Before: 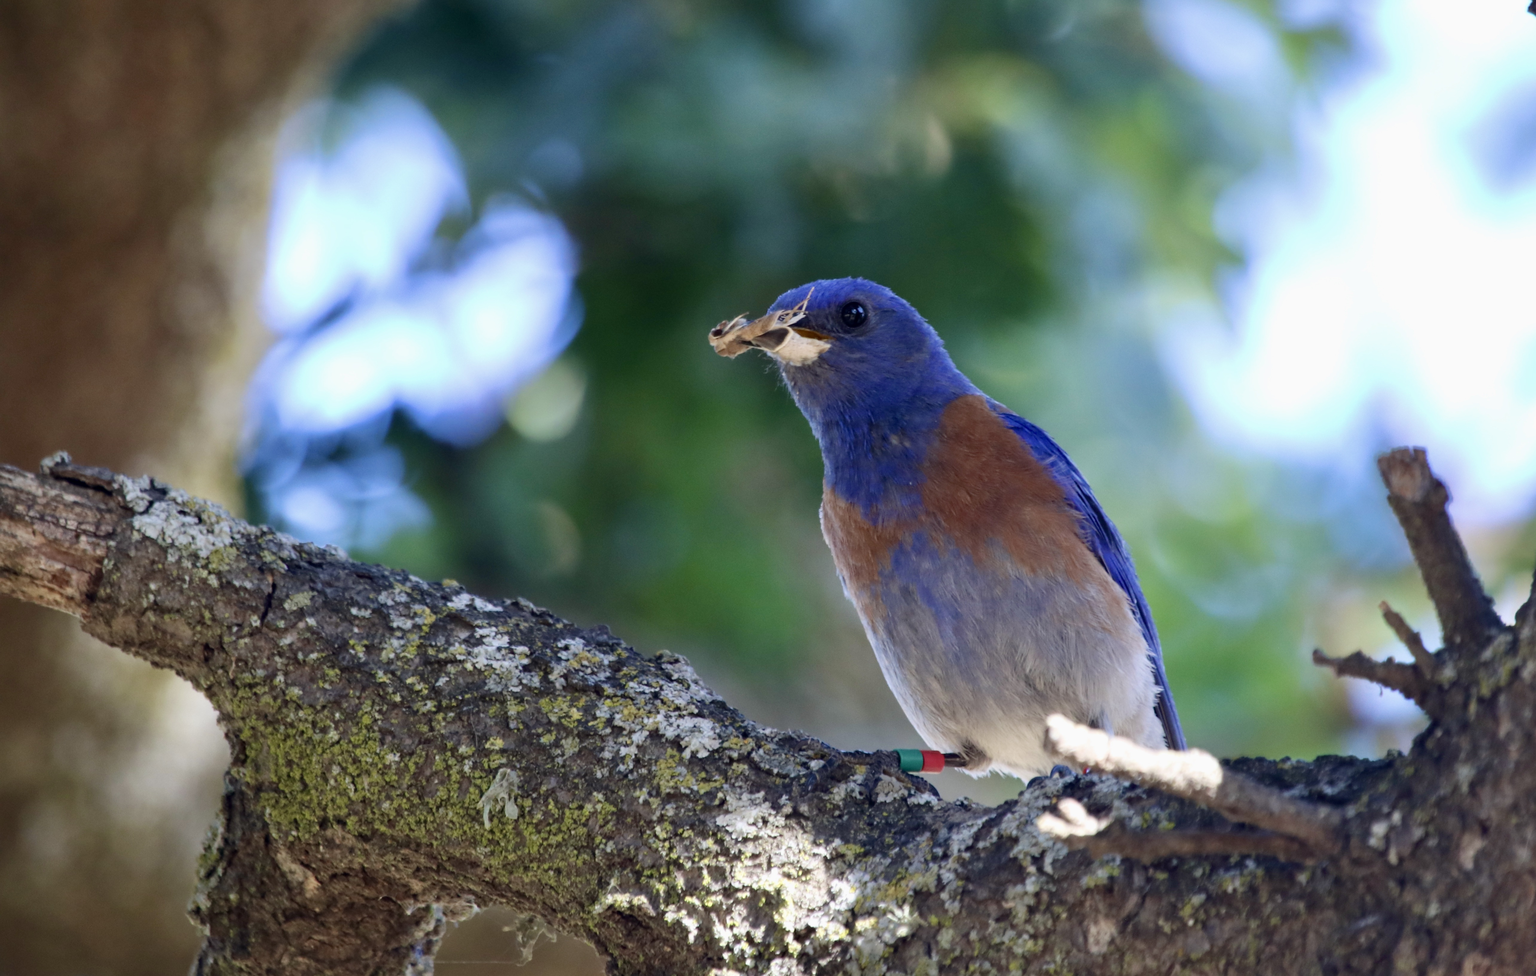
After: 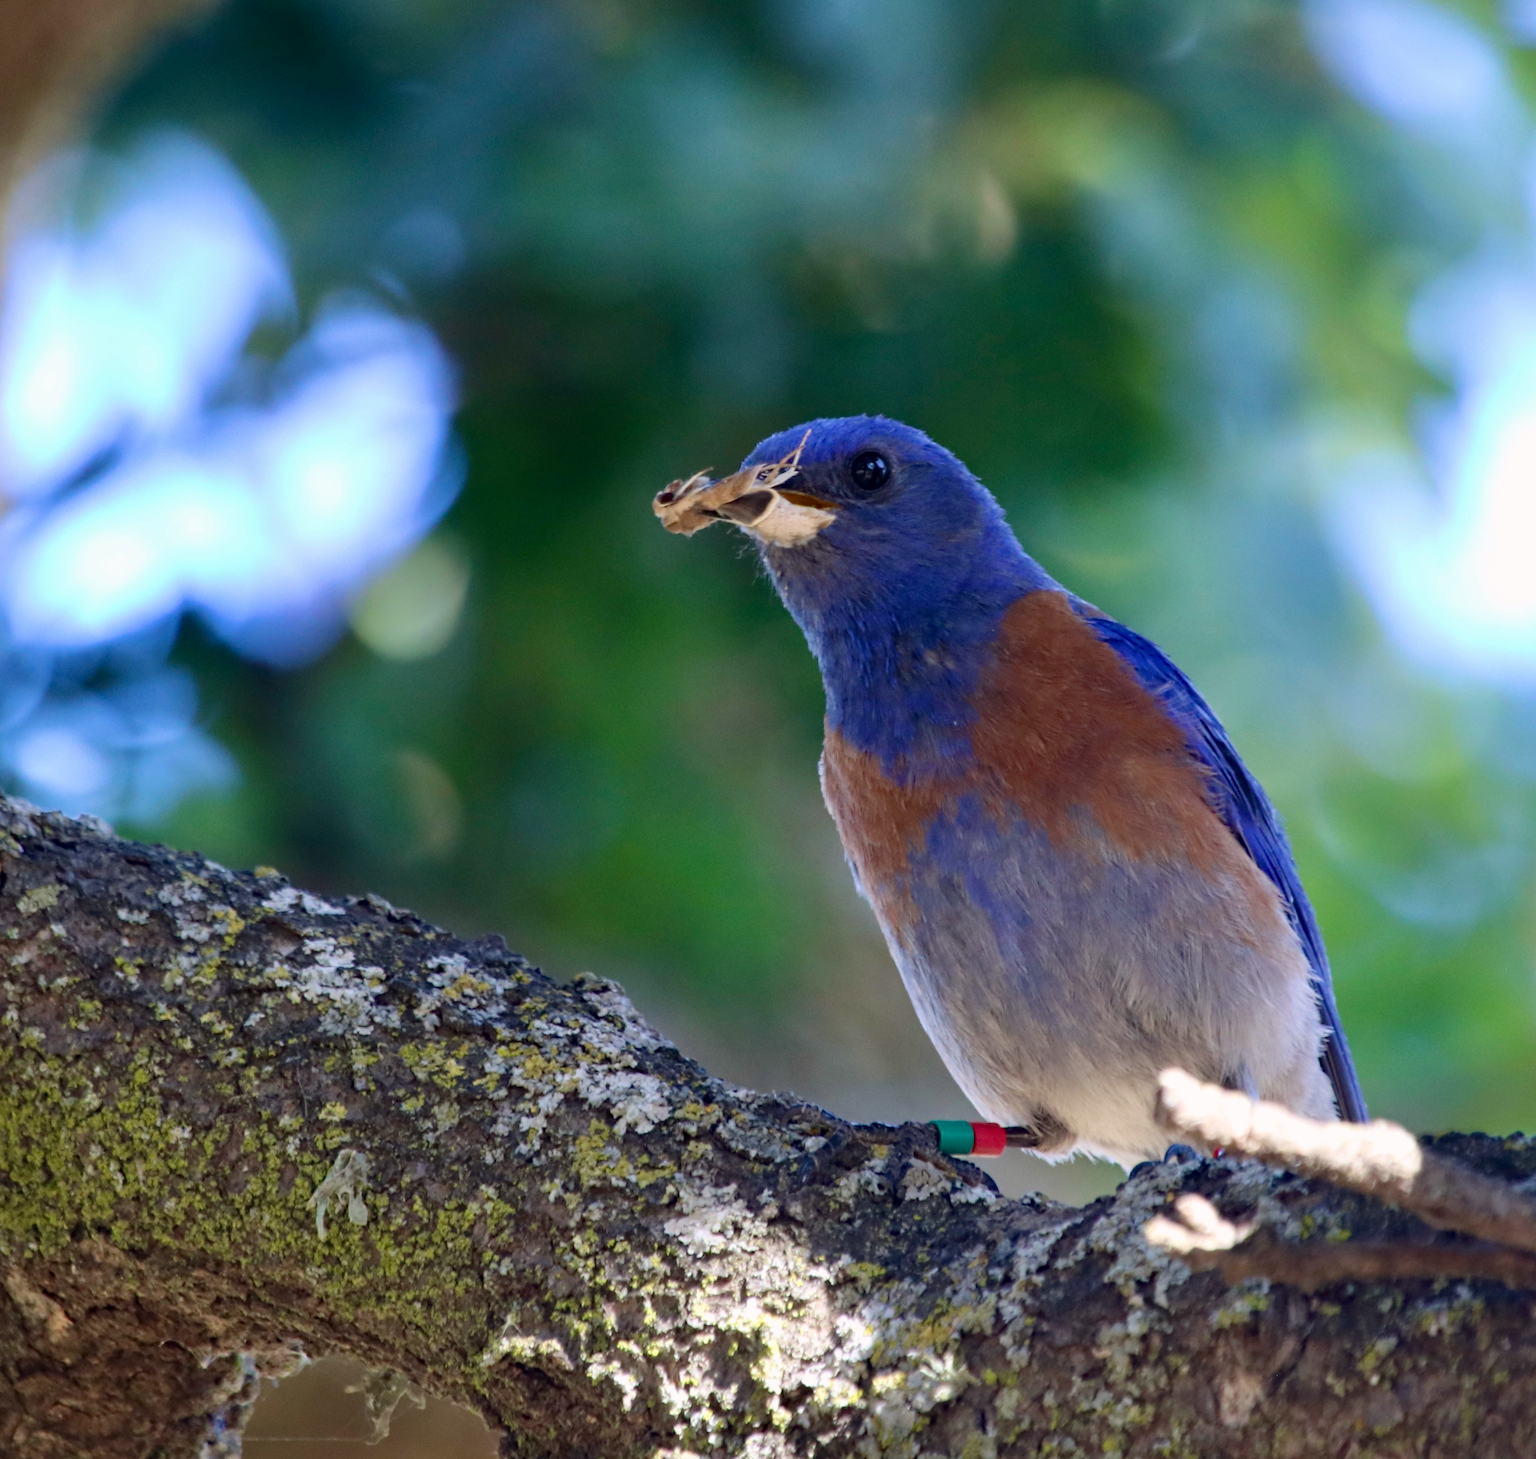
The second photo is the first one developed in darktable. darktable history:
crop and rotate: left 17.732%, right 15.423%
haze removal: compatibility mode true, adaptive false
